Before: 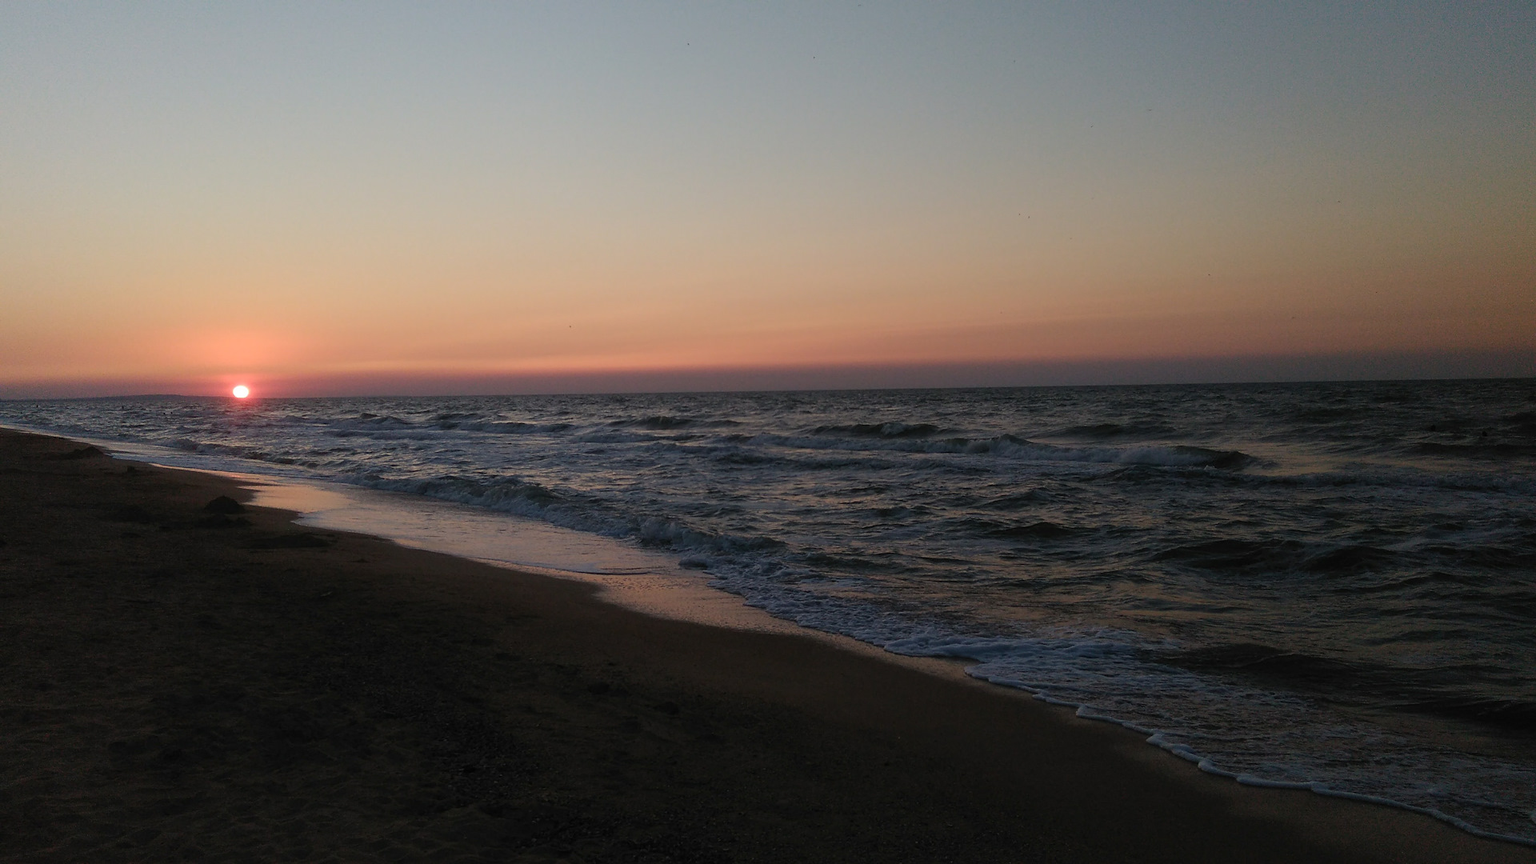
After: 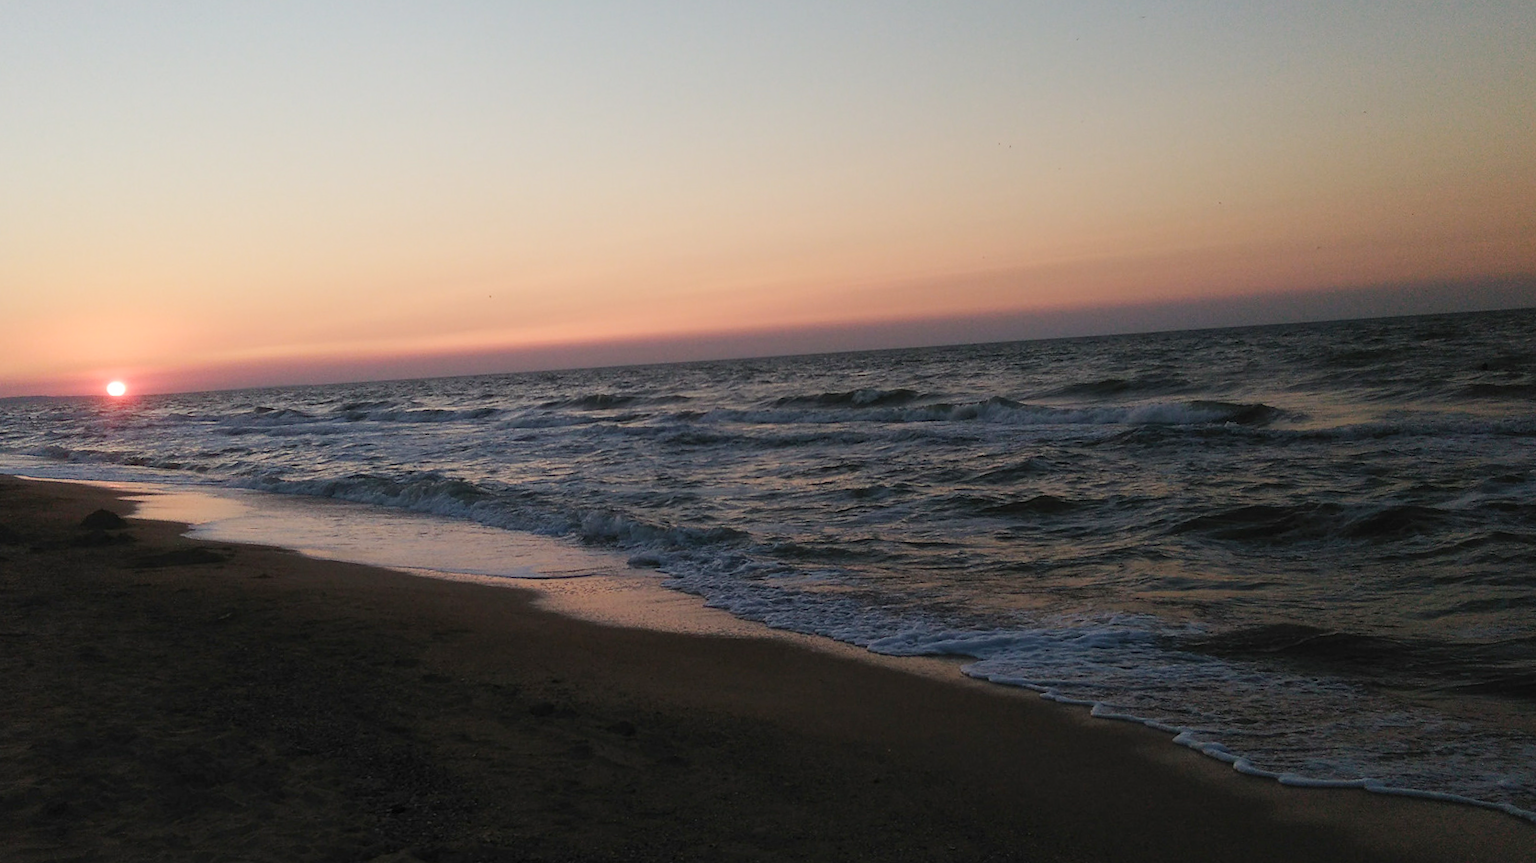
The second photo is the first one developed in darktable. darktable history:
crop and rotate: angle 2.67°, left 5.687%, top 5.705%
base curve: curves: ch0 [(0, 0) (0.204, 0.334) (0.55, 0.733) (1, 1)], preserve colors none
